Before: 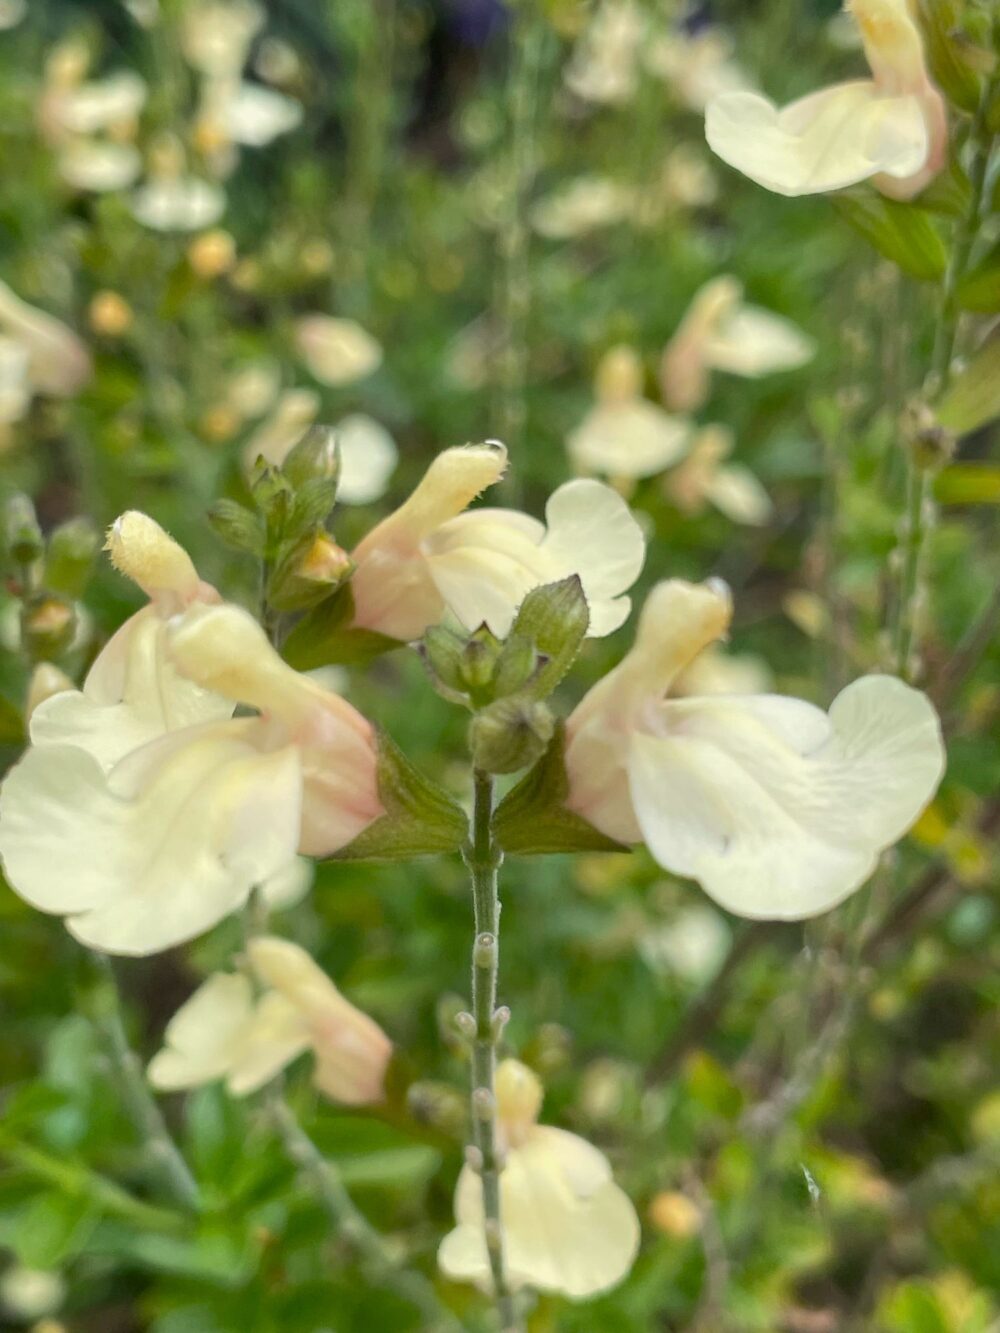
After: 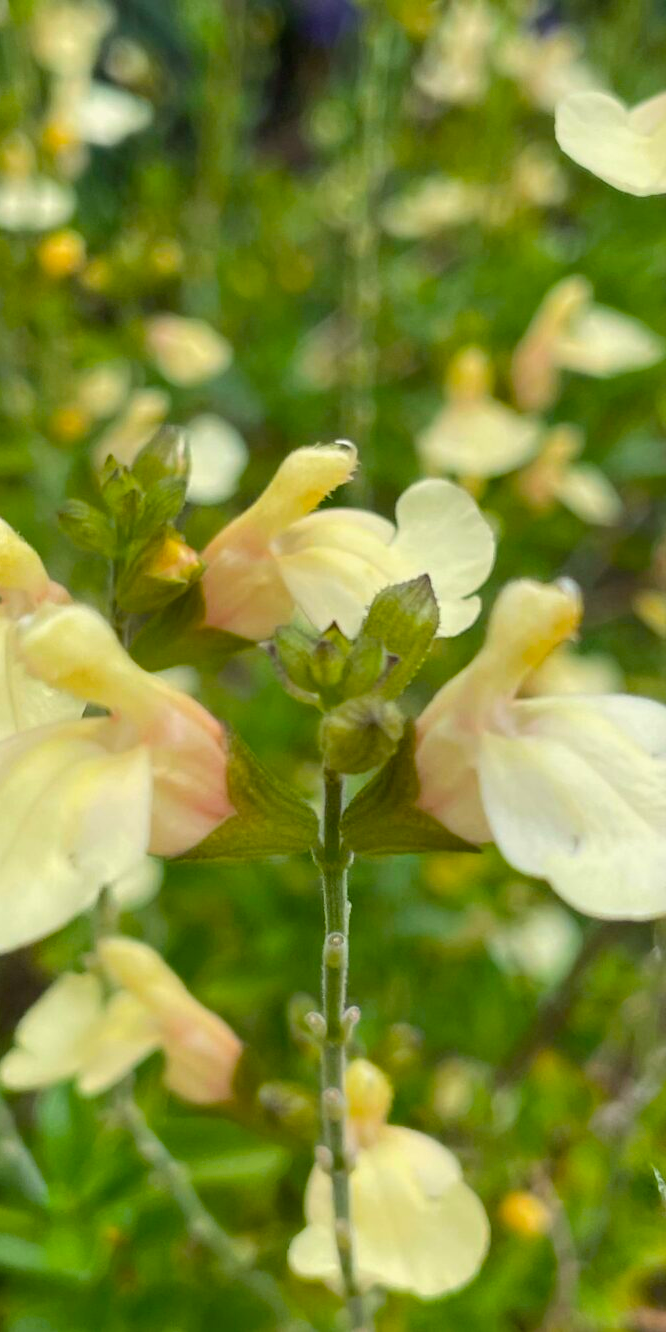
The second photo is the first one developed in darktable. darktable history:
color balance rgb: perceptual saturation grading › global saturation 30%, global vibrance 20%
crop and rotate: left 15.055%, right 18.278%
